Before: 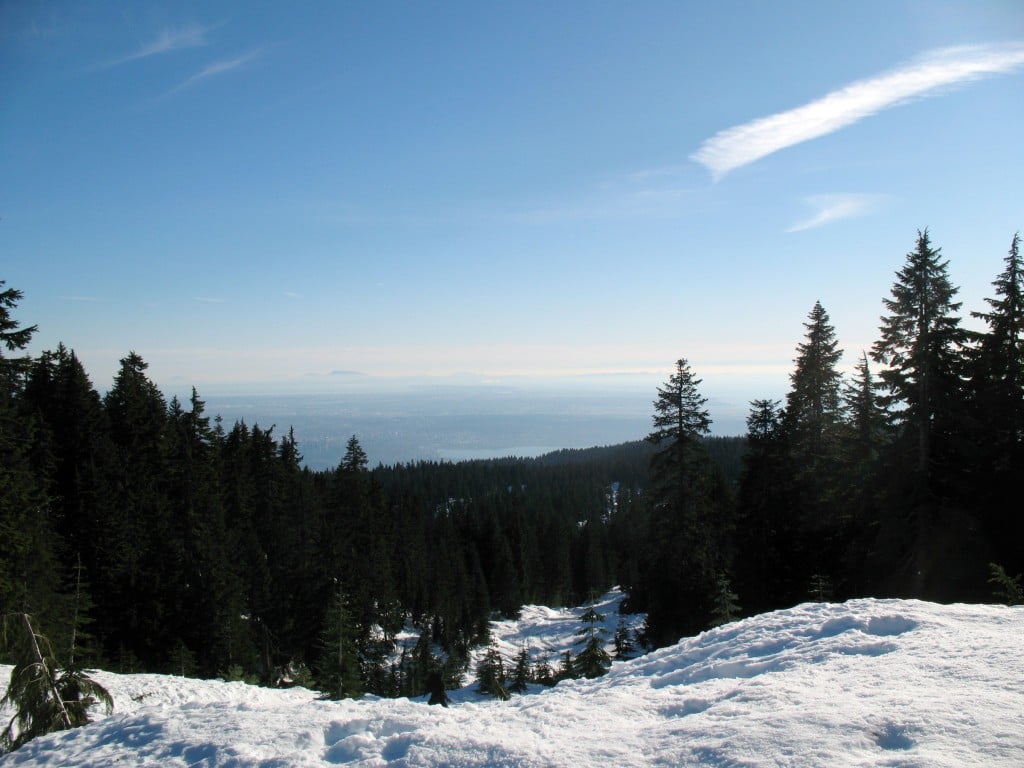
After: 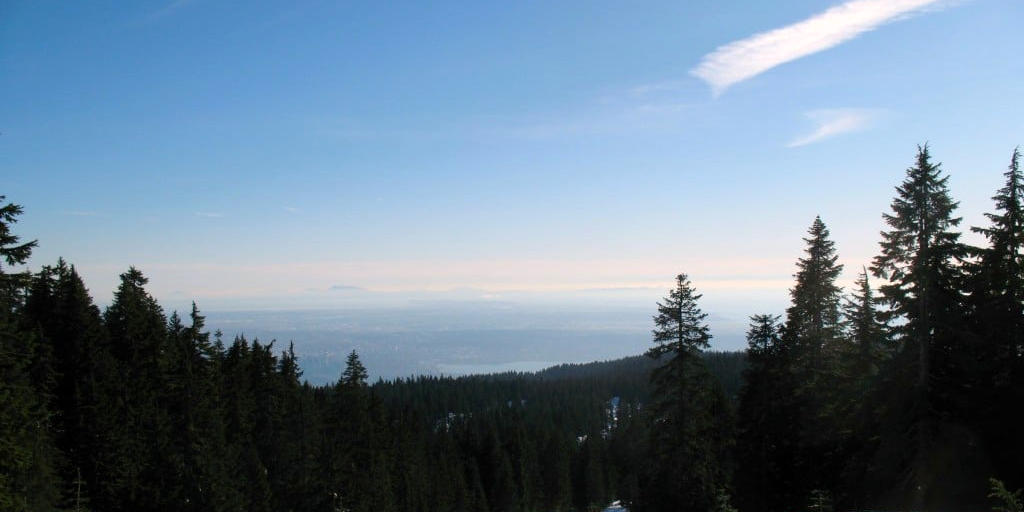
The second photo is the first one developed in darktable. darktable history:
color correction: highlights a* 3.22, highlights b* 1.93, saturation 1.19
crop: top 11.166%, bottom 22.168%
